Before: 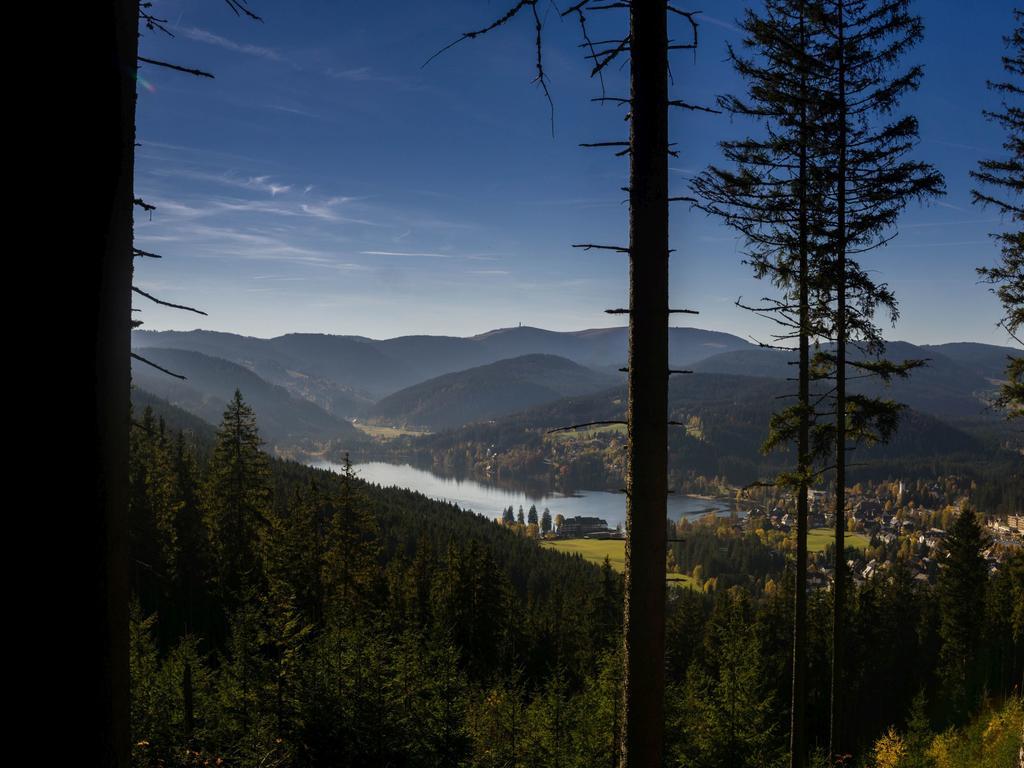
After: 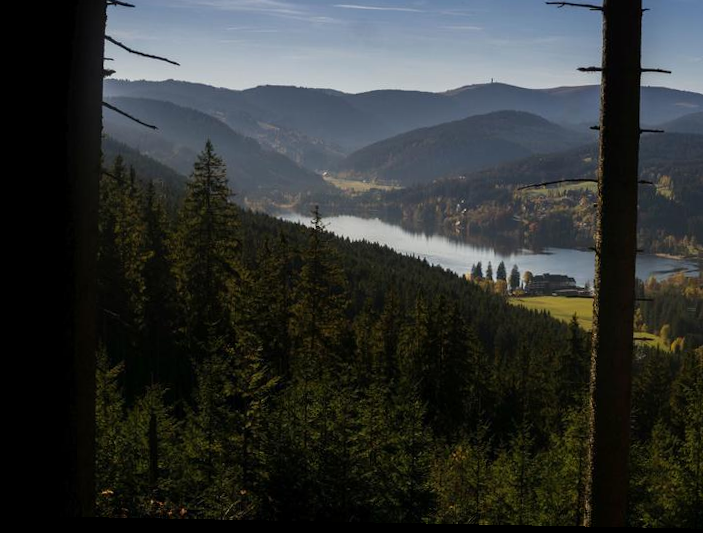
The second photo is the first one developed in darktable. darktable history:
crop and rotate: angle -1.08°, left 3.571%, top 32.232%, right 28.669%
